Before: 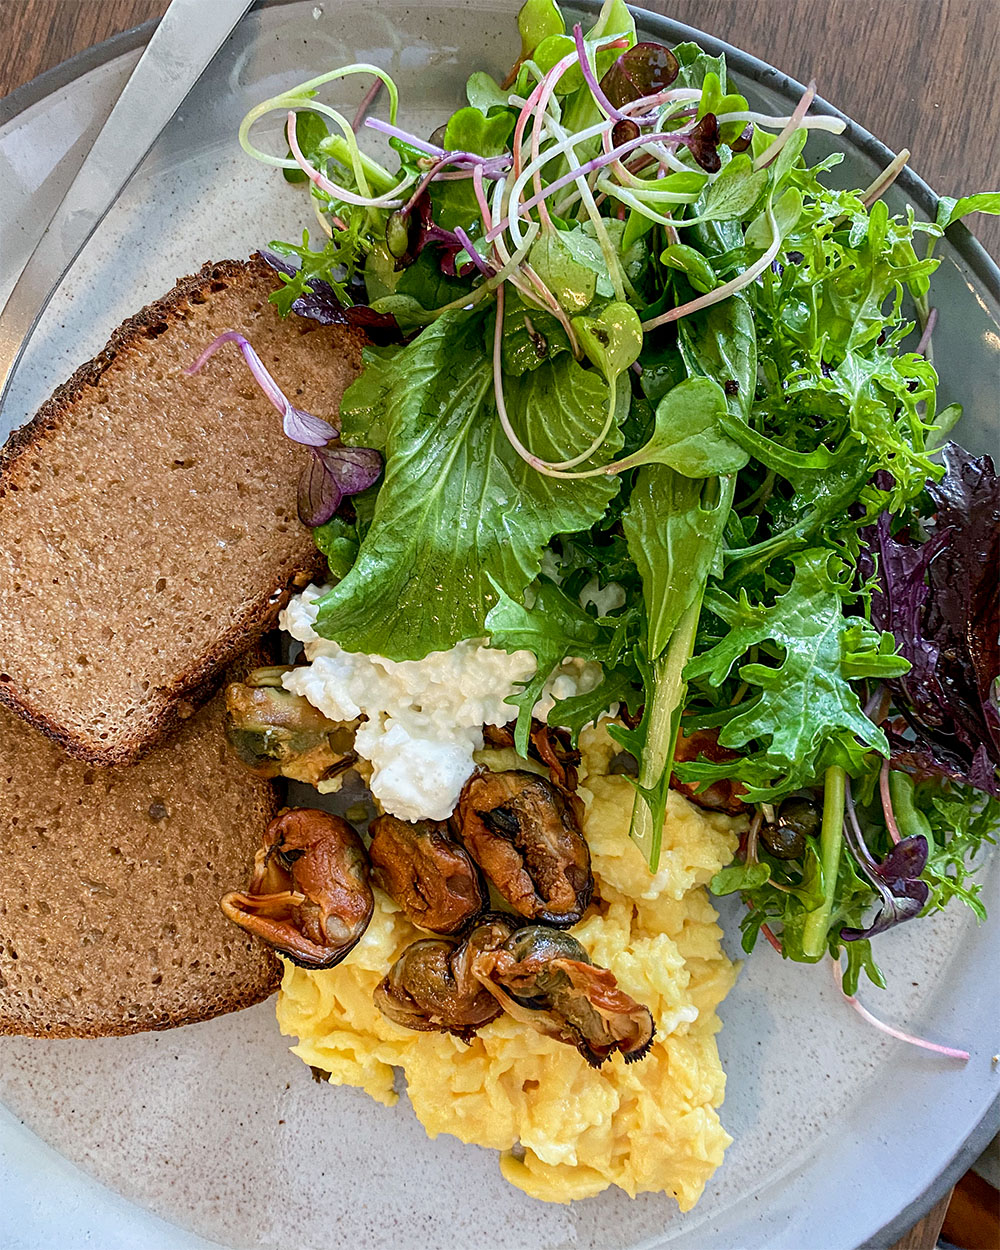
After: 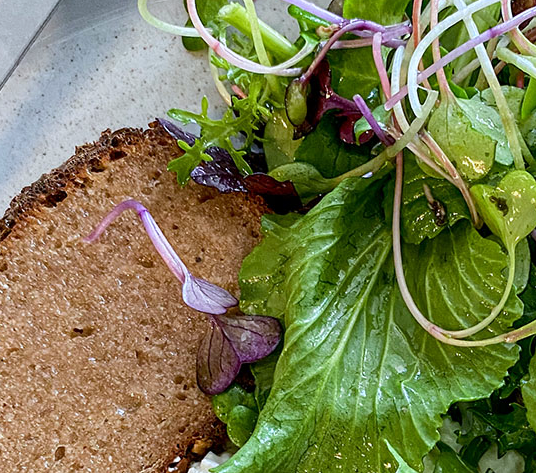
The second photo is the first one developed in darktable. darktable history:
white balance: red 0.974, blue 1.044
crop: left 10.121%, top 10.631%, right 36.218%, bottom 51.526%
